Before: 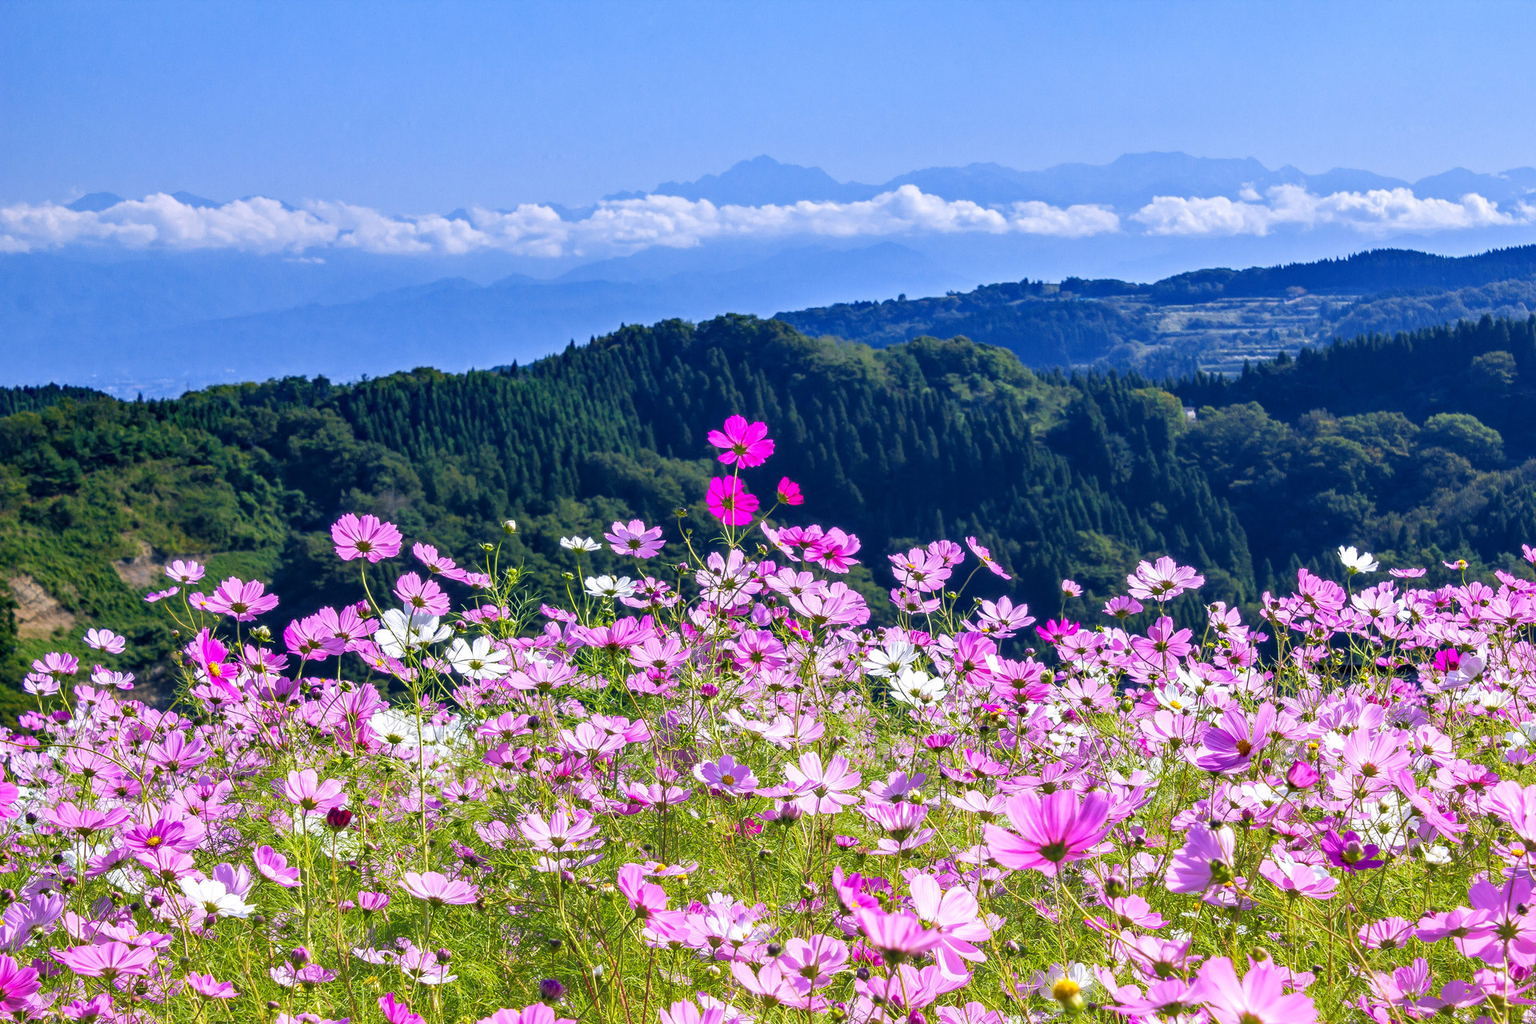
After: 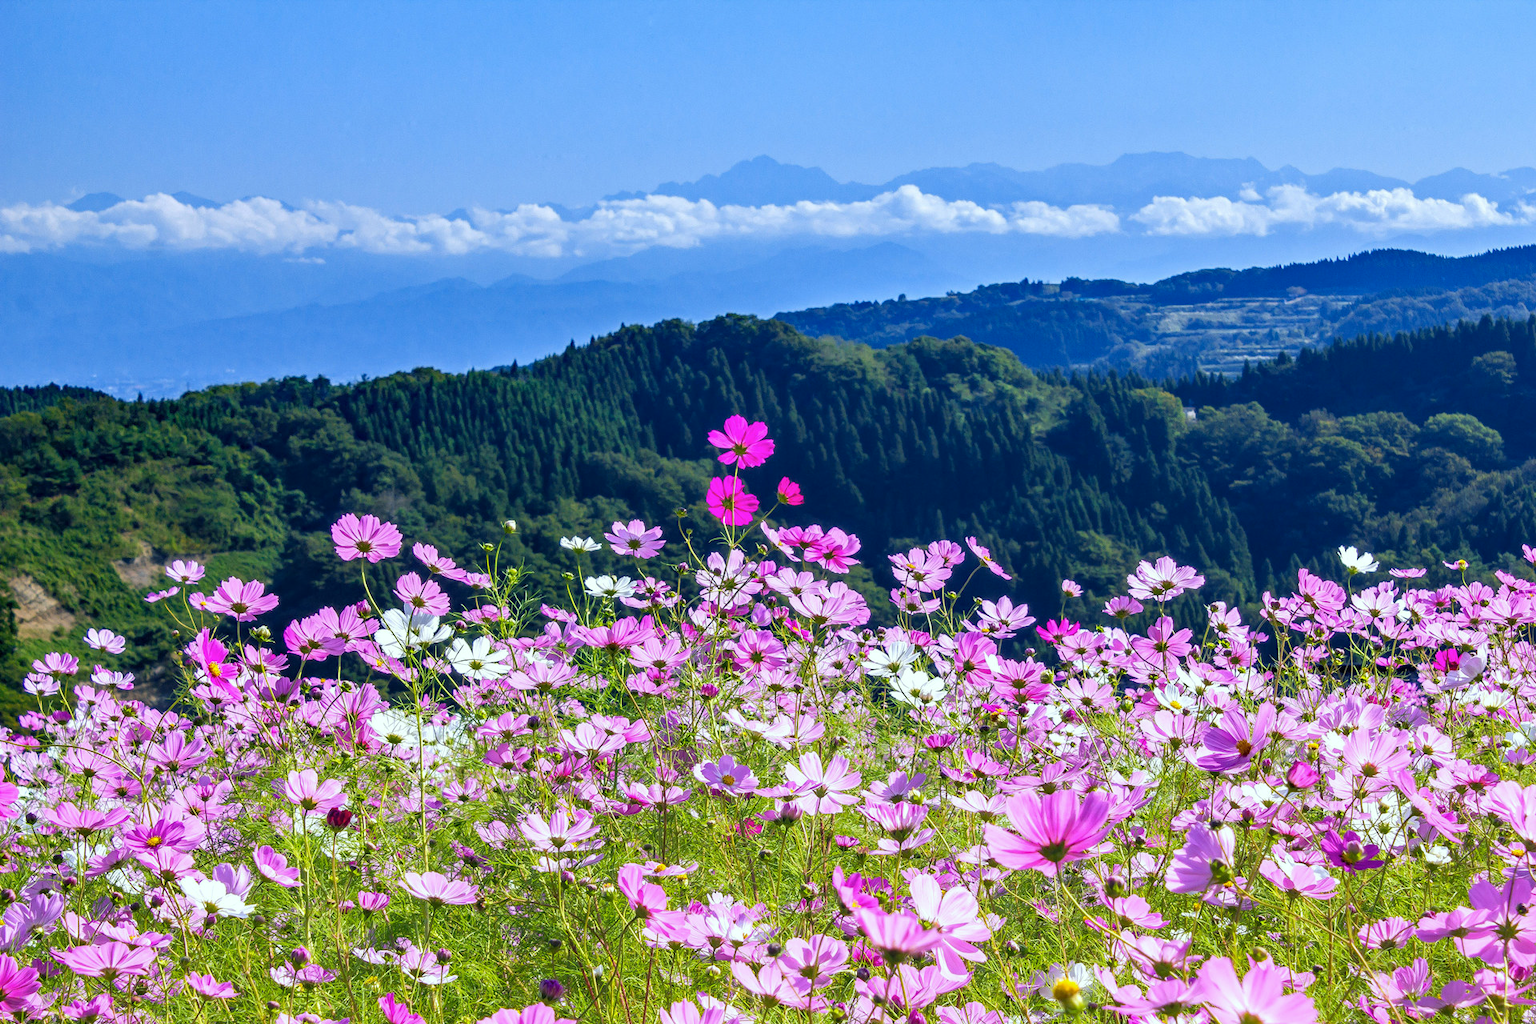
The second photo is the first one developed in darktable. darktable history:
color correction: highlights a* -6.65, highlights b* 0.424
